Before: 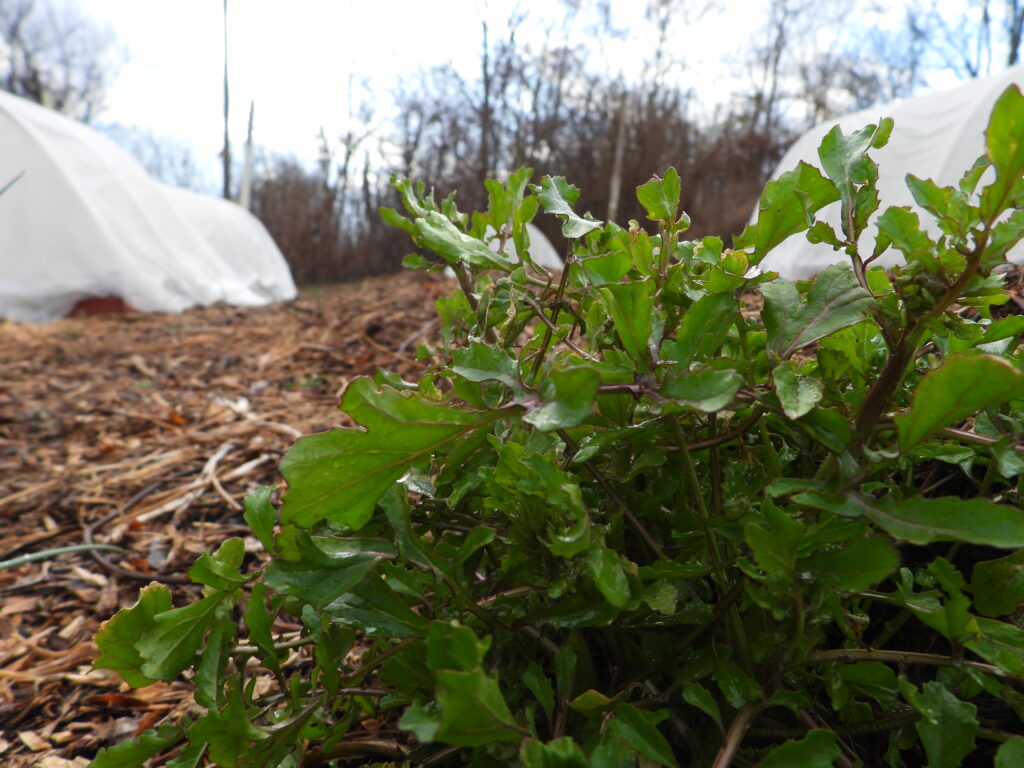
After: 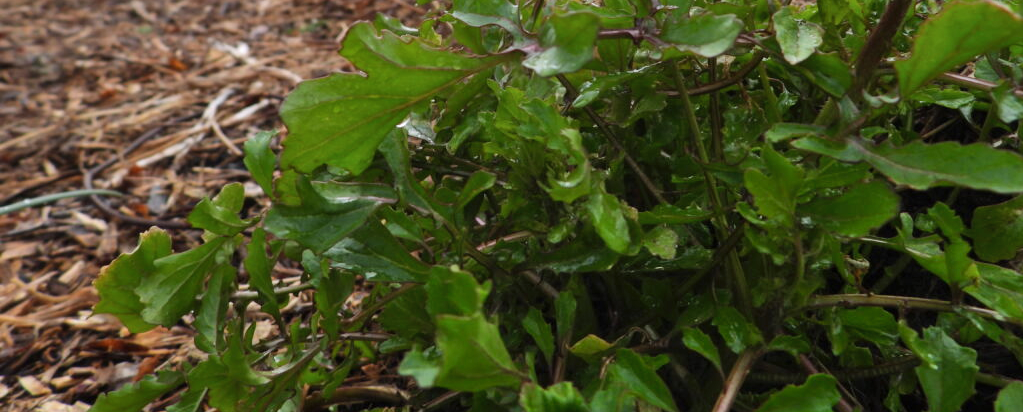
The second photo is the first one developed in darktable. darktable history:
white balance: red 0.983, blue 1.036
crop and rotate: top 46.237%
shadows and highlights: soften with gaussian
